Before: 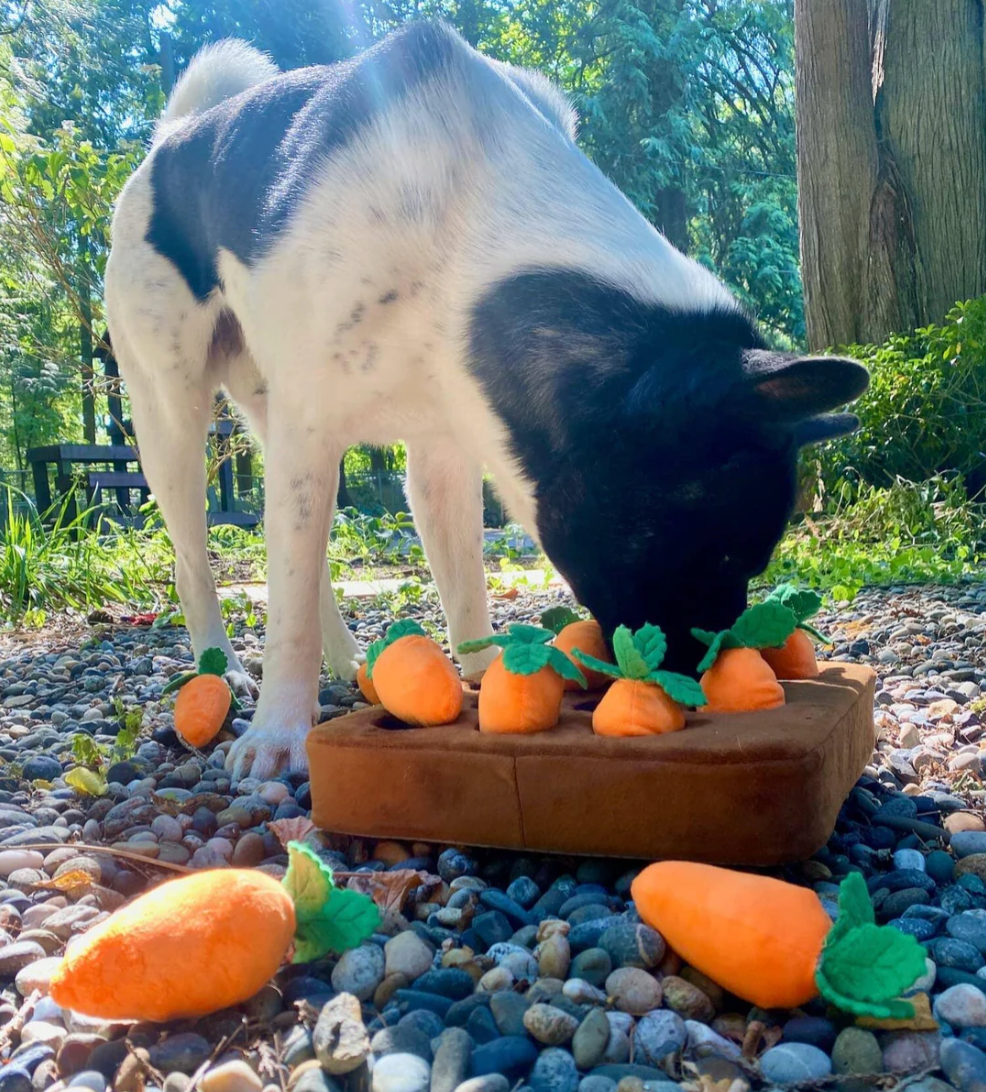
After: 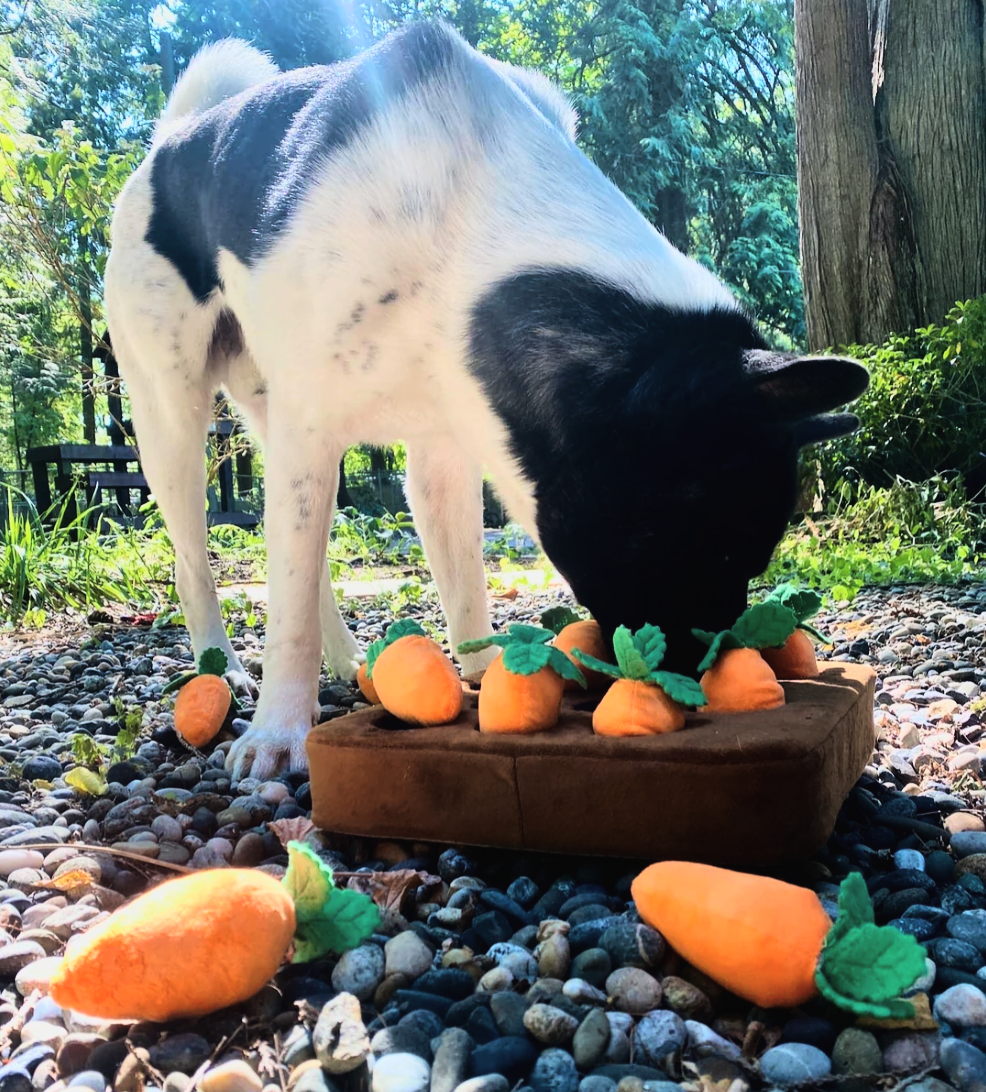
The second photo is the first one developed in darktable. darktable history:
exposure: black level correction -0.016, exposure -1.018 EV, compensate highlight preservation false
rgb curve: curves: ch0 [(0, 0) (0.21, 0.15) (0.24, 0.21) (0.5, 0.75) (0.75, 0.96) (0.89, 0.99) (1, 1)]; ch1 [(0, 0.02) (0.21, 0.13) (0.25, 0.2) (0.5, 0.67) (0.75, 0.9) (0.89, 0.97) (1, 1)]; ch2 [(0, 0.02) (0.21, 0.13) (0.25, 0.2) (0.5, 0.67) (0.75, 0.9) (0.89, 0.97) (1, 1)], compensate middle gray true
